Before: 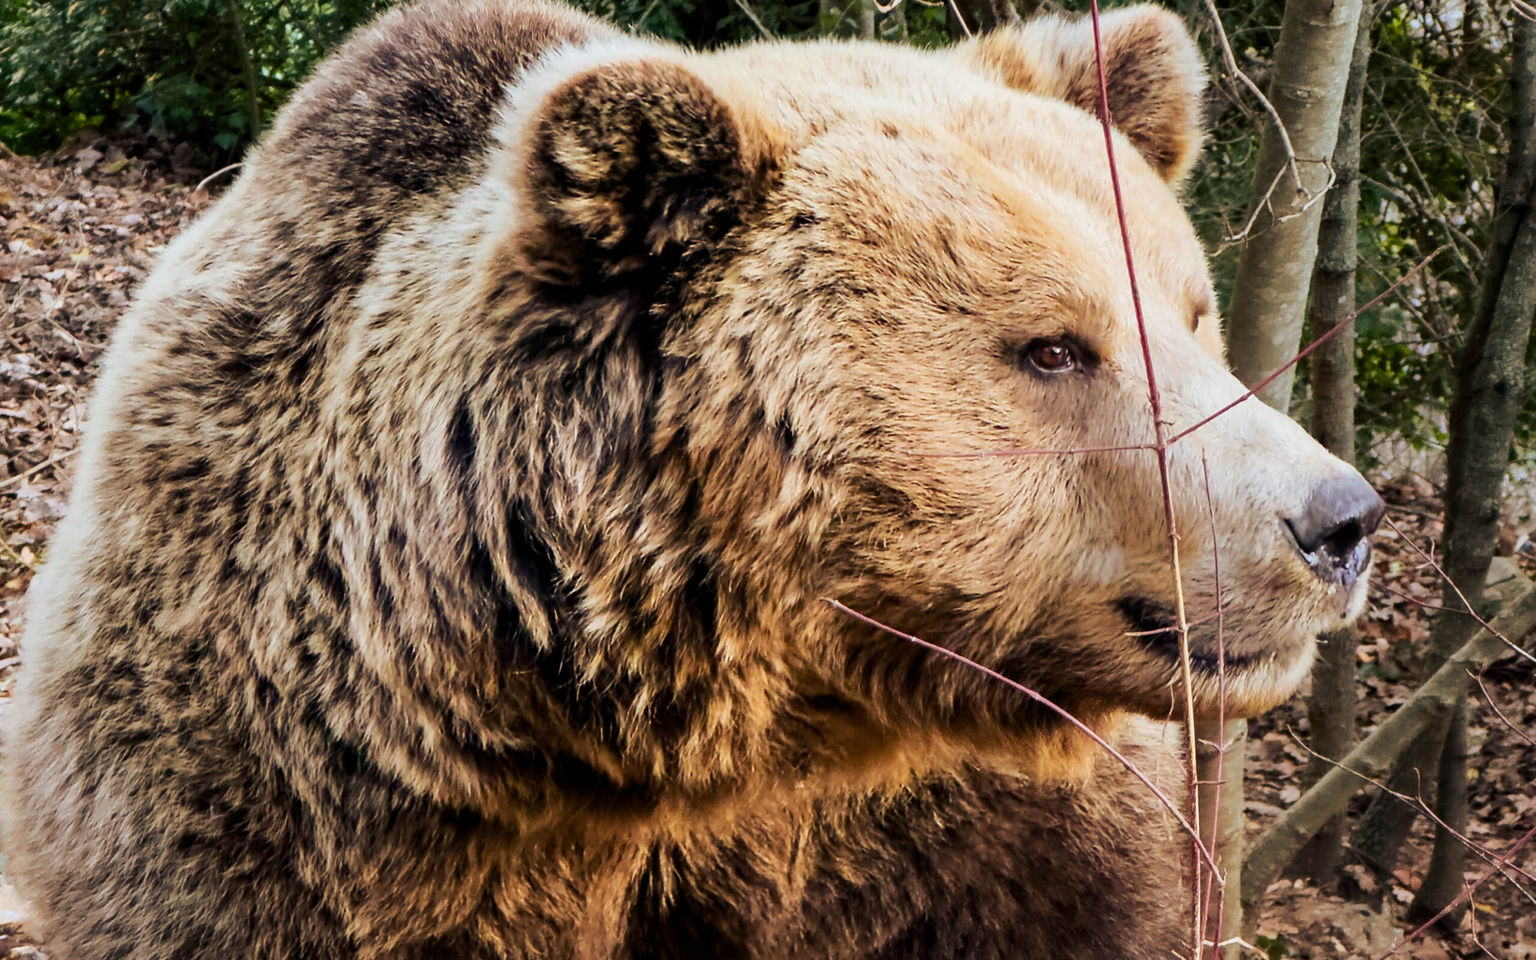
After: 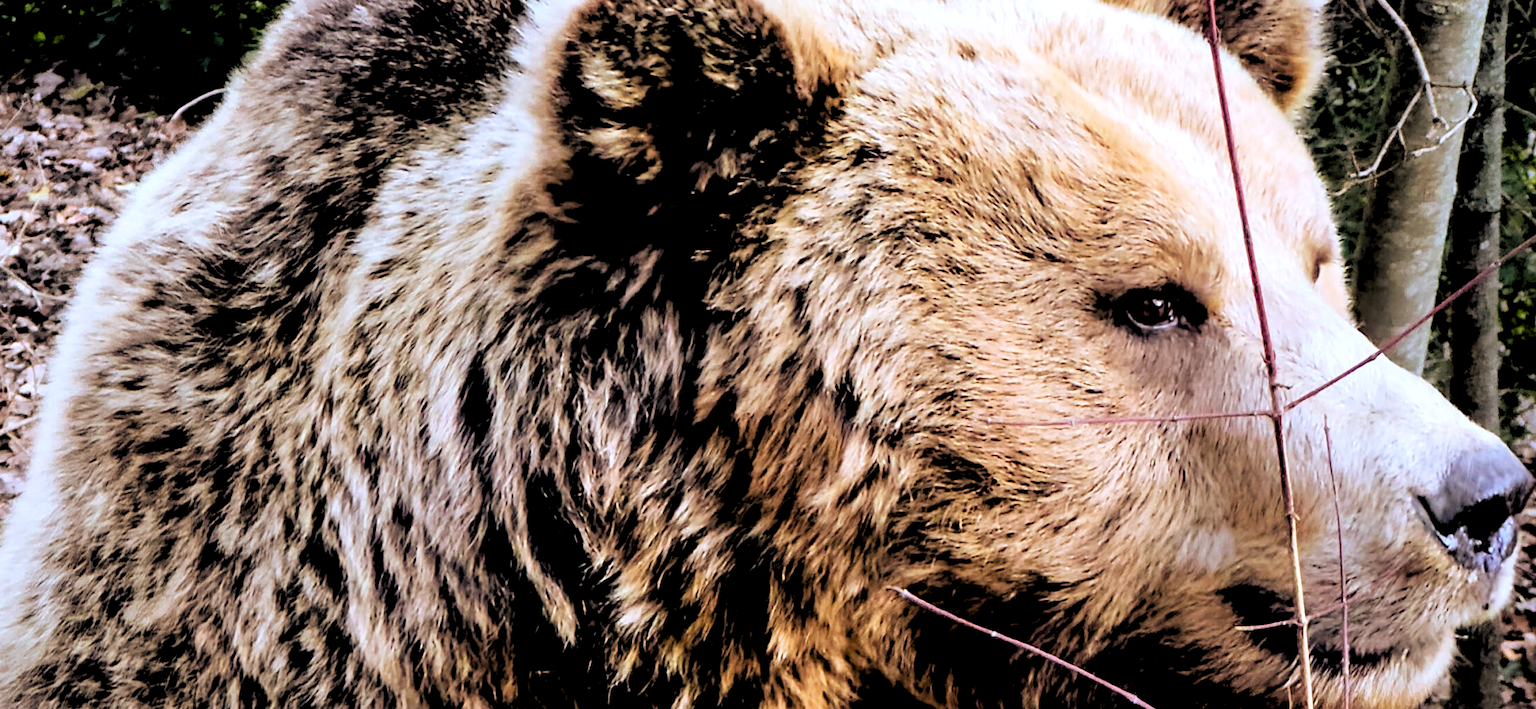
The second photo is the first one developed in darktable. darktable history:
crop: left 3.015%, top 8.969%, right 9.647%, bottom 26.457%
white balance: red 0.967, blue 1.119, emerald 0.756
color balance: contrast 10%
rgb levels: levels [[0.029, 0.461, 0.922], [0, 0.5, 1], [0, 0.5, 1]]
